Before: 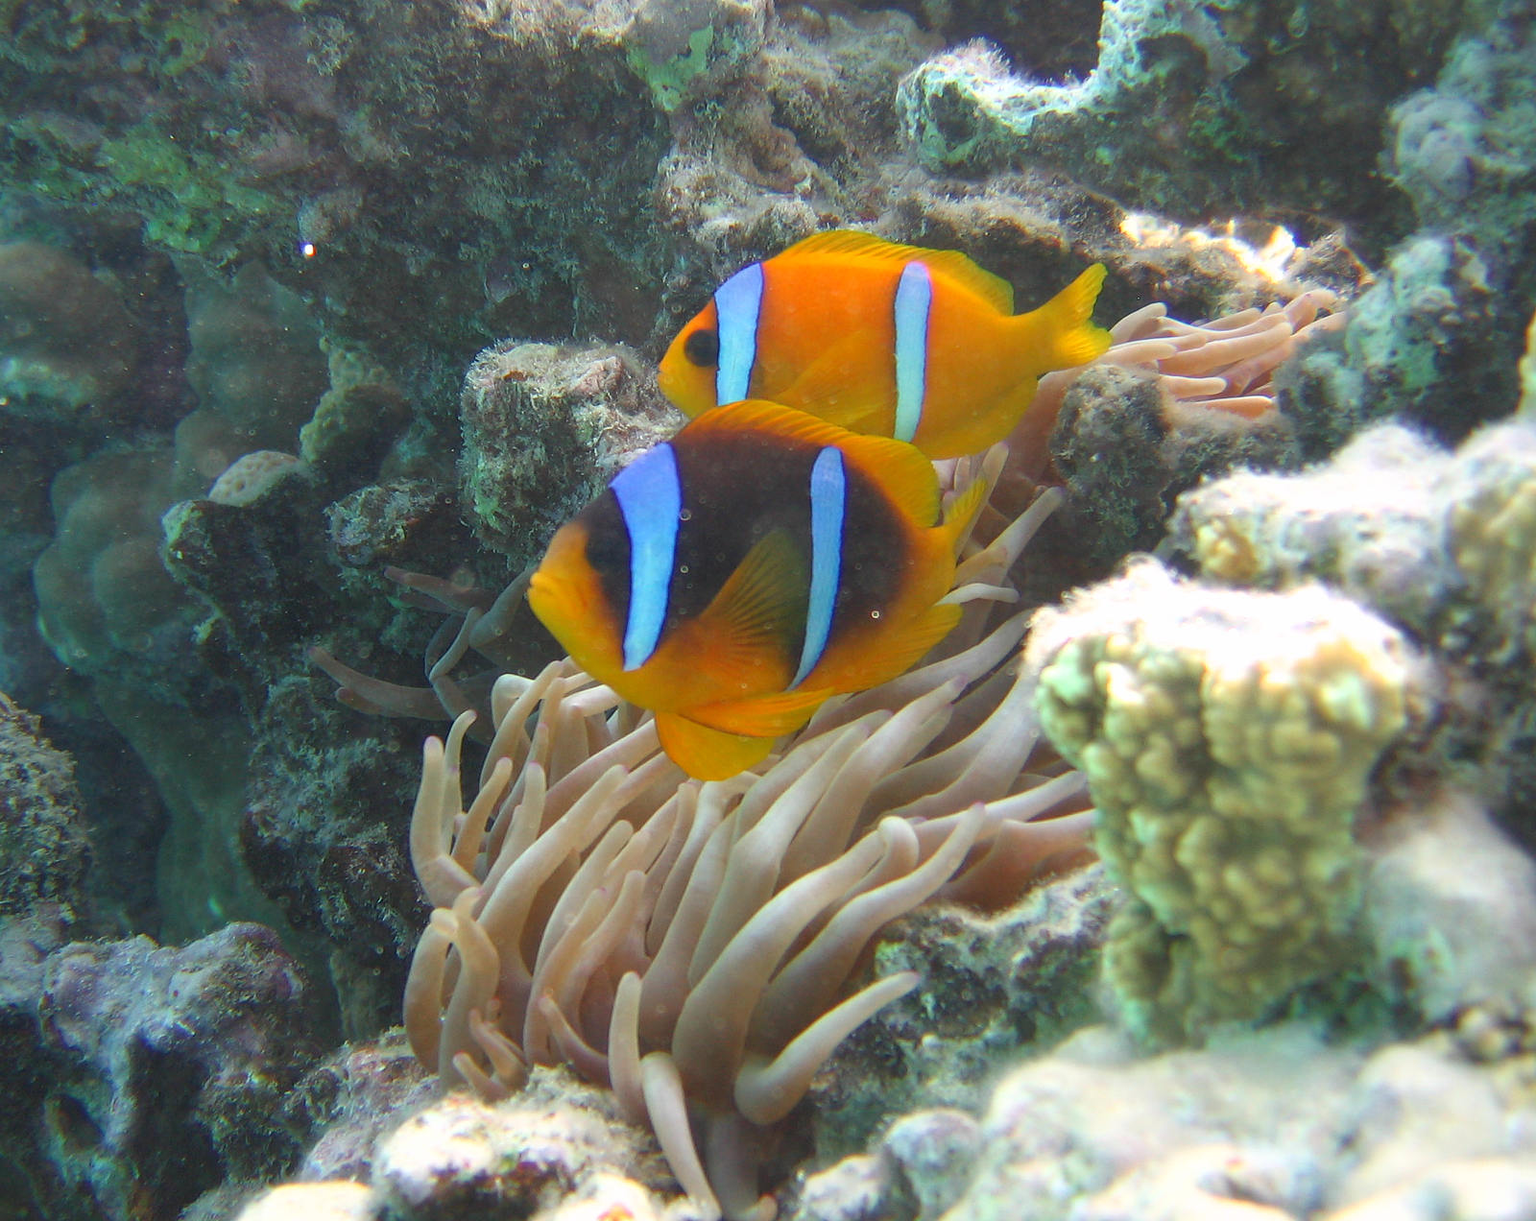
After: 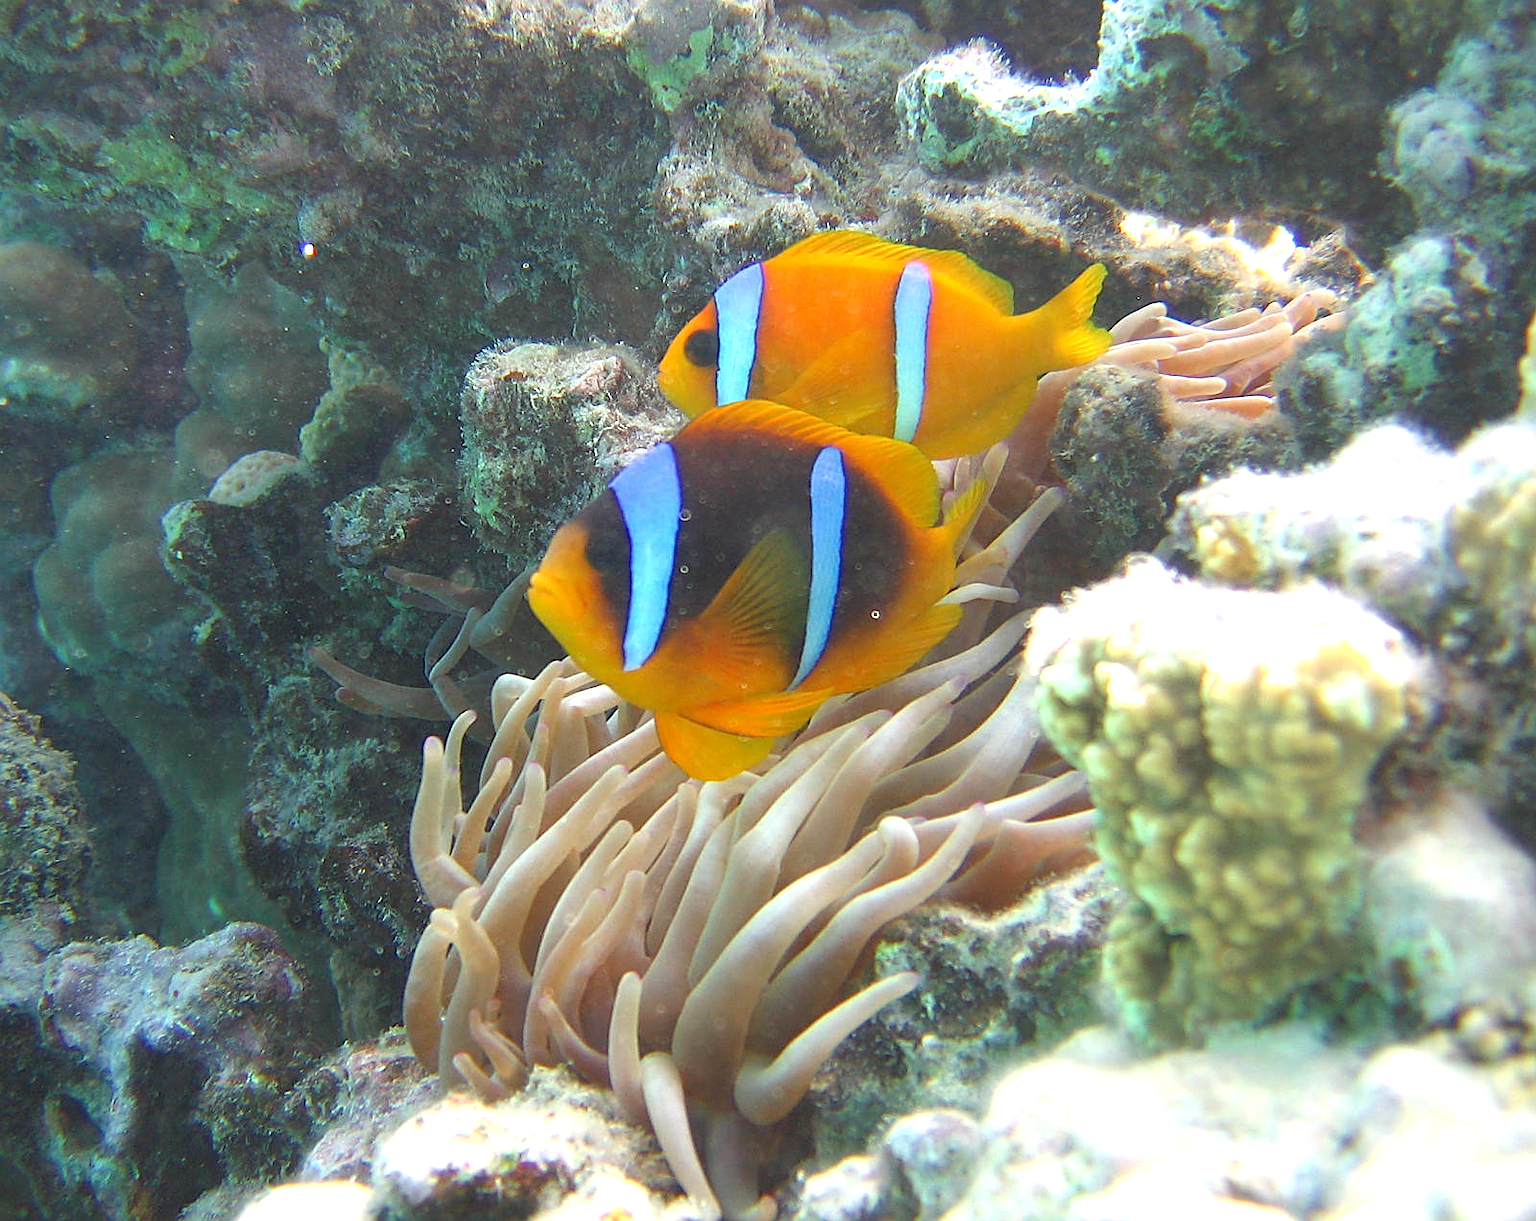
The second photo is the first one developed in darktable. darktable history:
sharpen: on, module defaults
exposure: exposure 0.515 EV, compensate highlight preservation false
